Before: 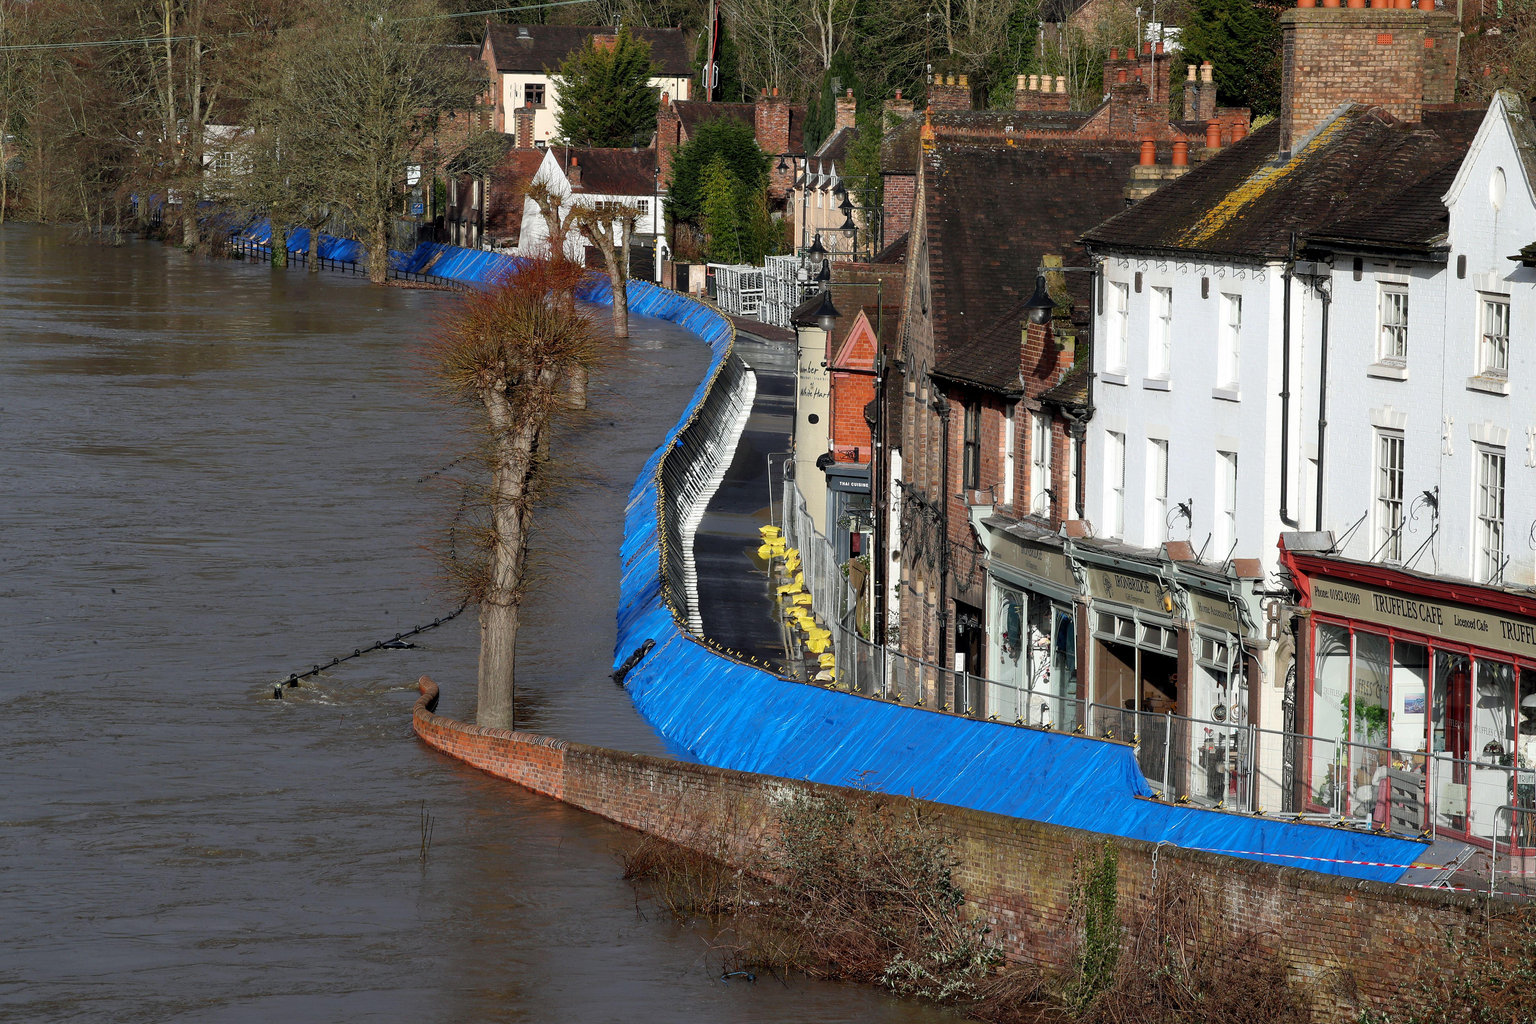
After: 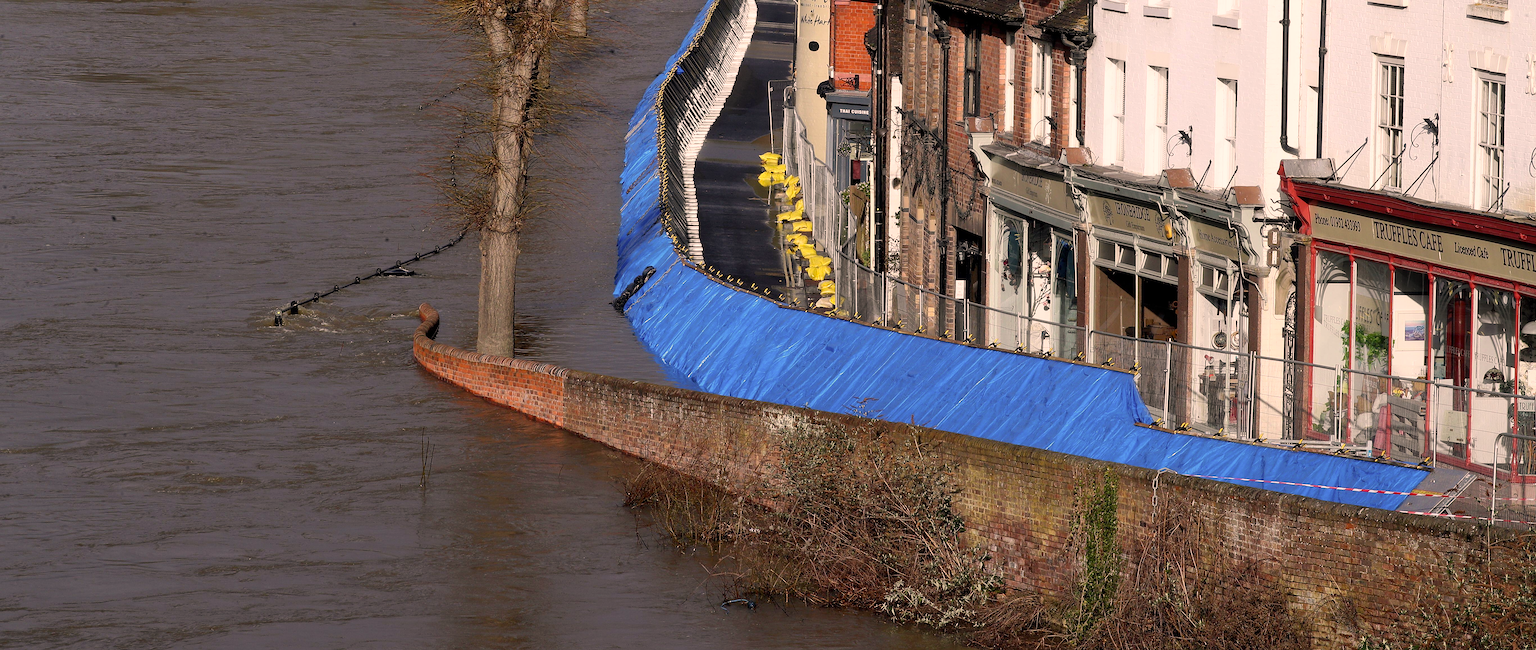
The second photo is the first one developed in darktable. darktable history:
crop and rotate: top 36.435%
sharpen: radius 1
color correction: highlights a* 11.96, highlights b* 11.58
rotate and perspective: crop left 0, crop top 0
